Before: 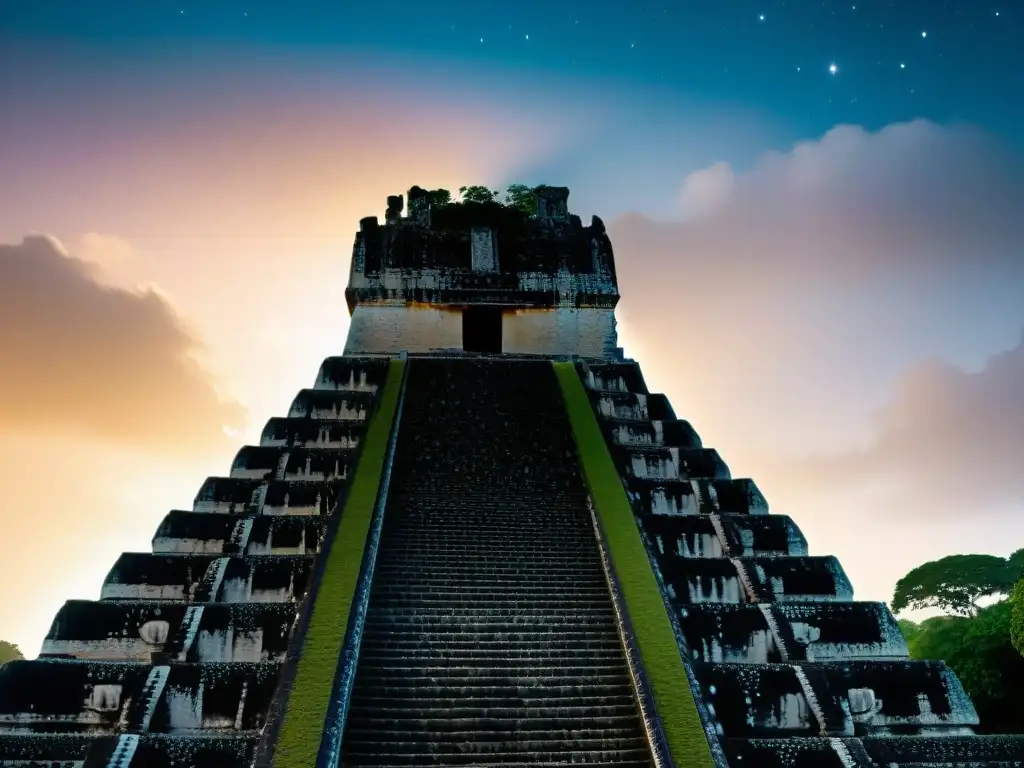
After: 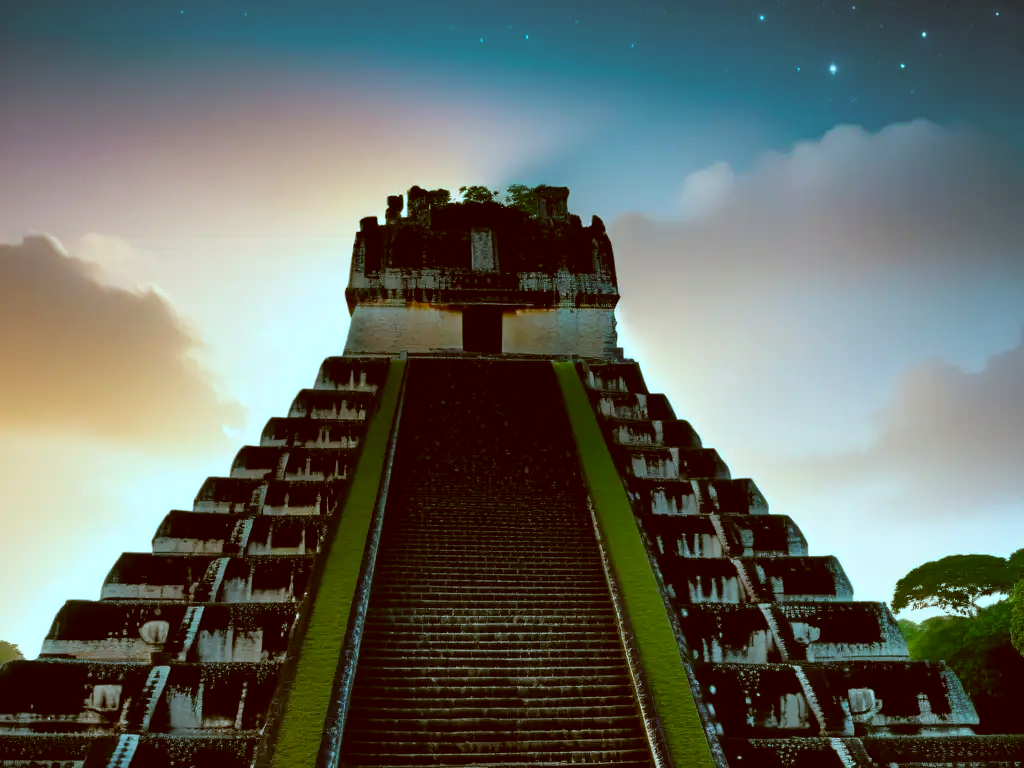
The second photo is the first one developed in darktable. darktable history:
color correction: highlights a* -15.03, highlights b* -16.18, shadows a* 10.42, shadows b* 29.73
